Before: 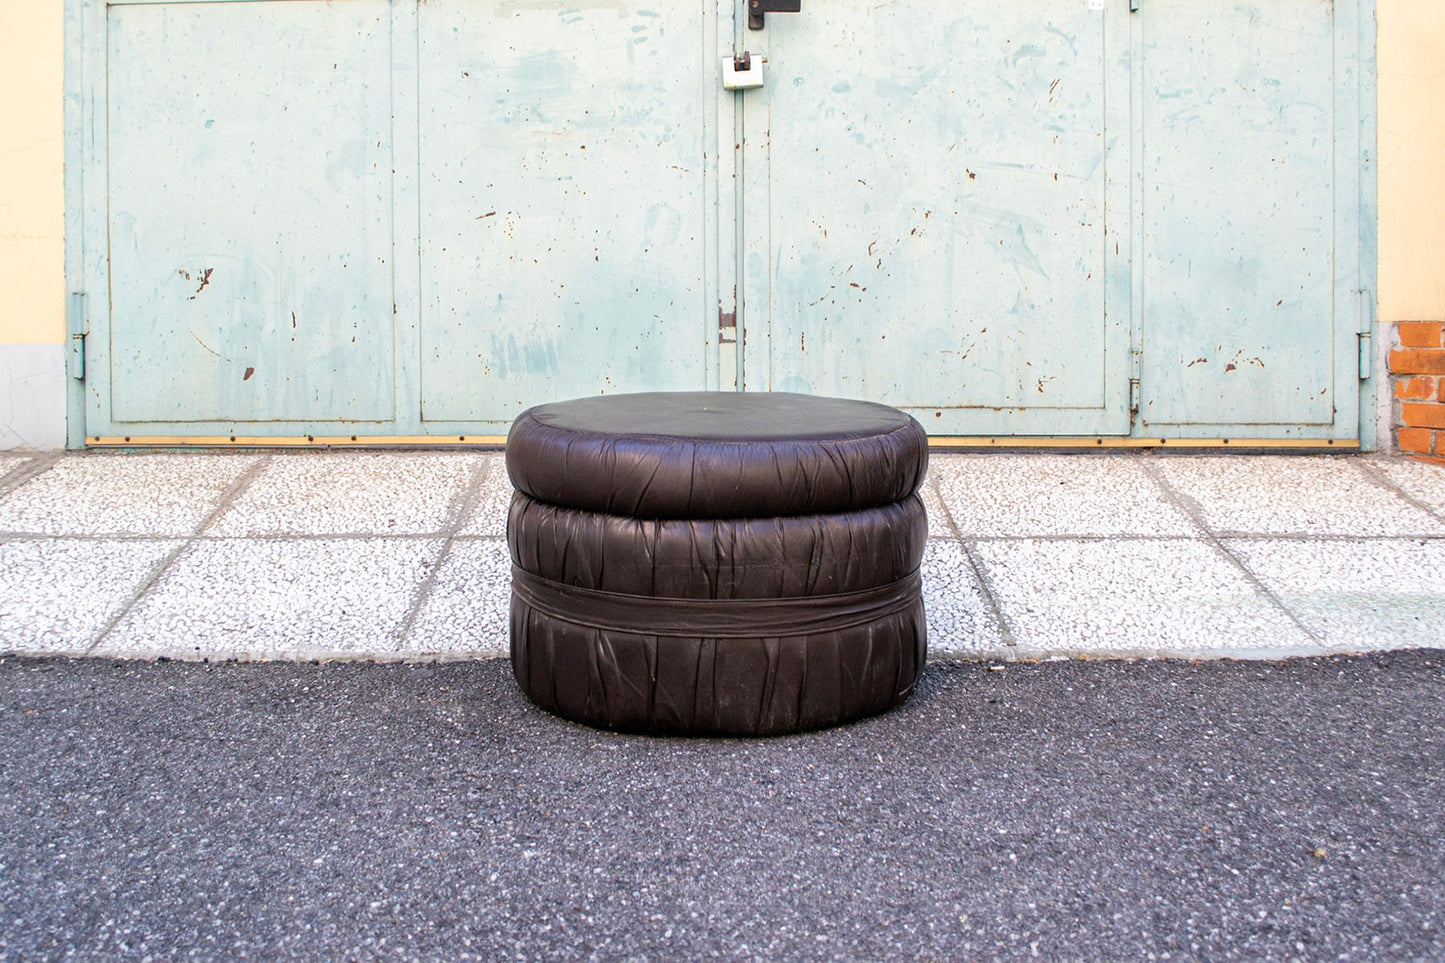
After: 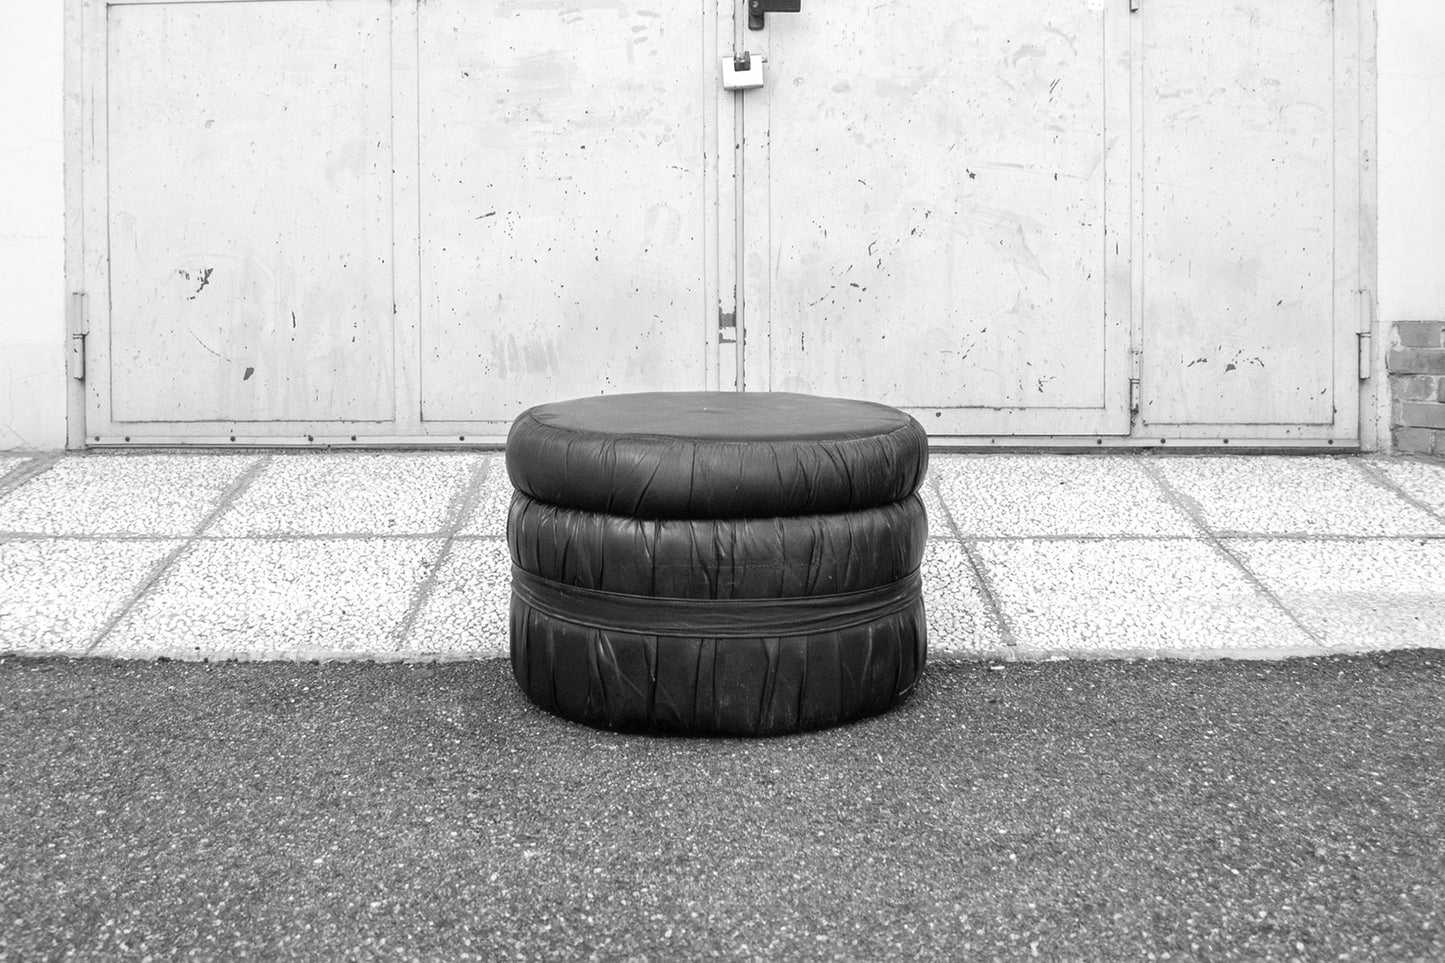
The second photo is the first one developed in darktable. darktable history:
monochrome: on, module defaults
white balance: red 1.042, blue 1.17
haze removal: strength -0.05
